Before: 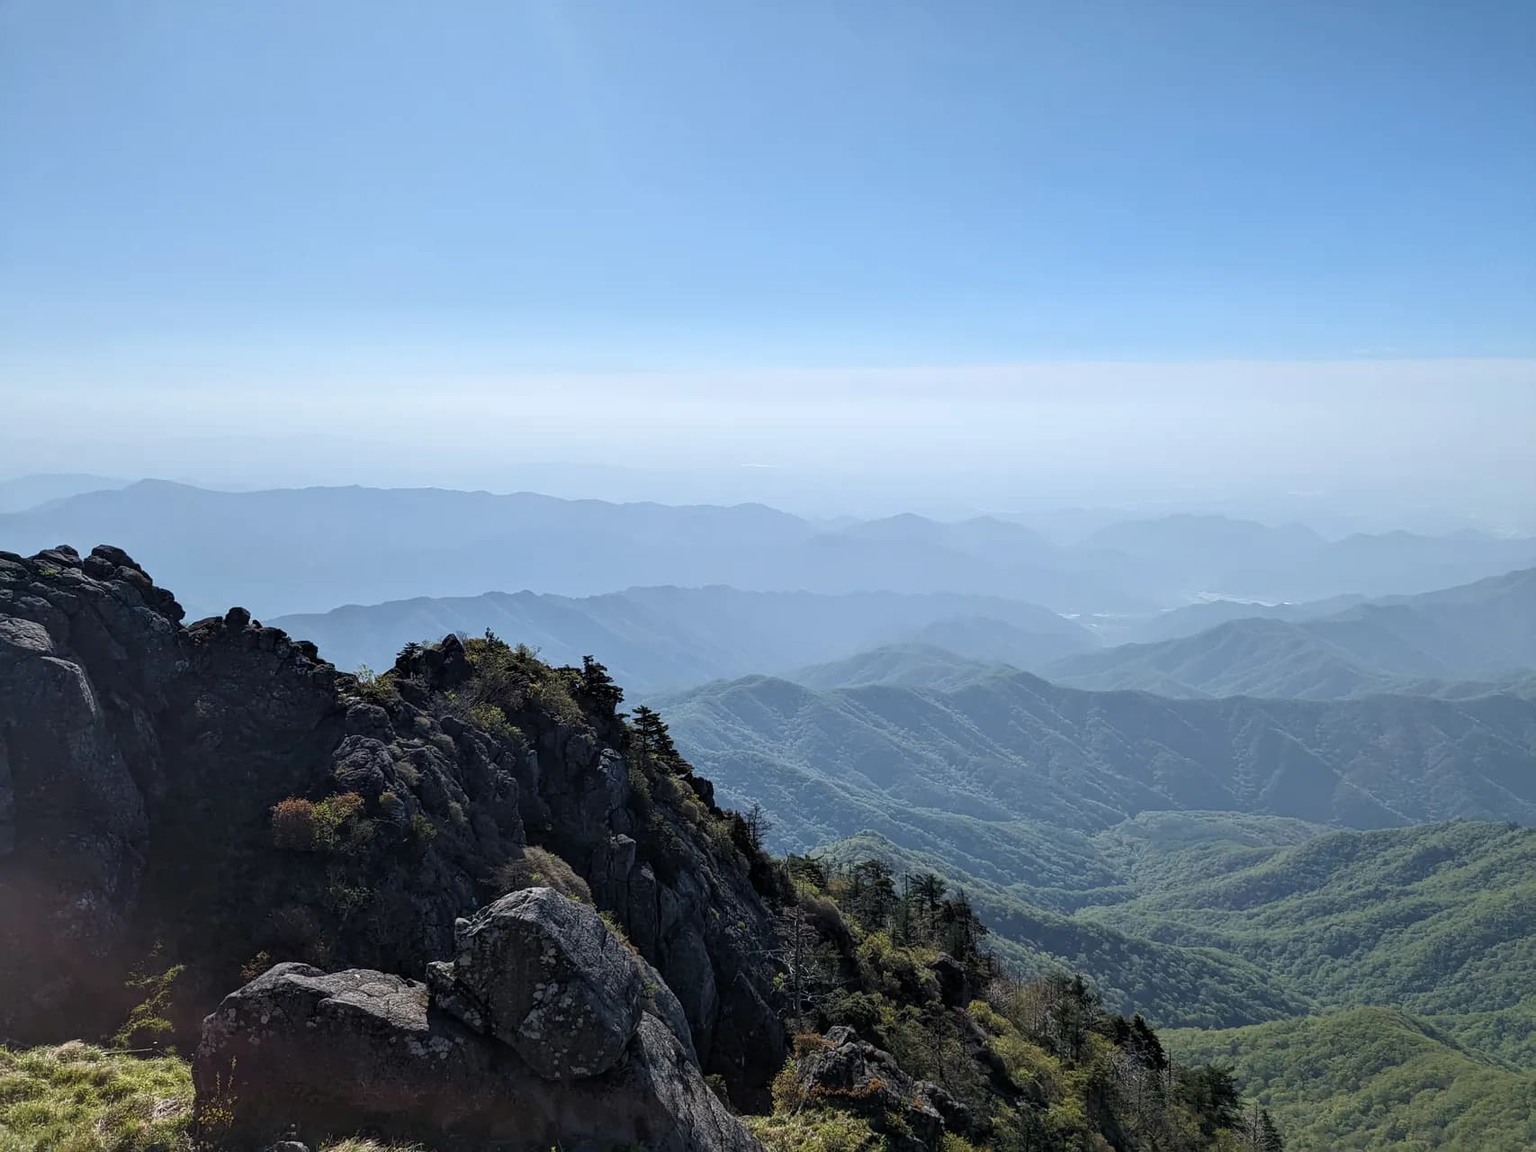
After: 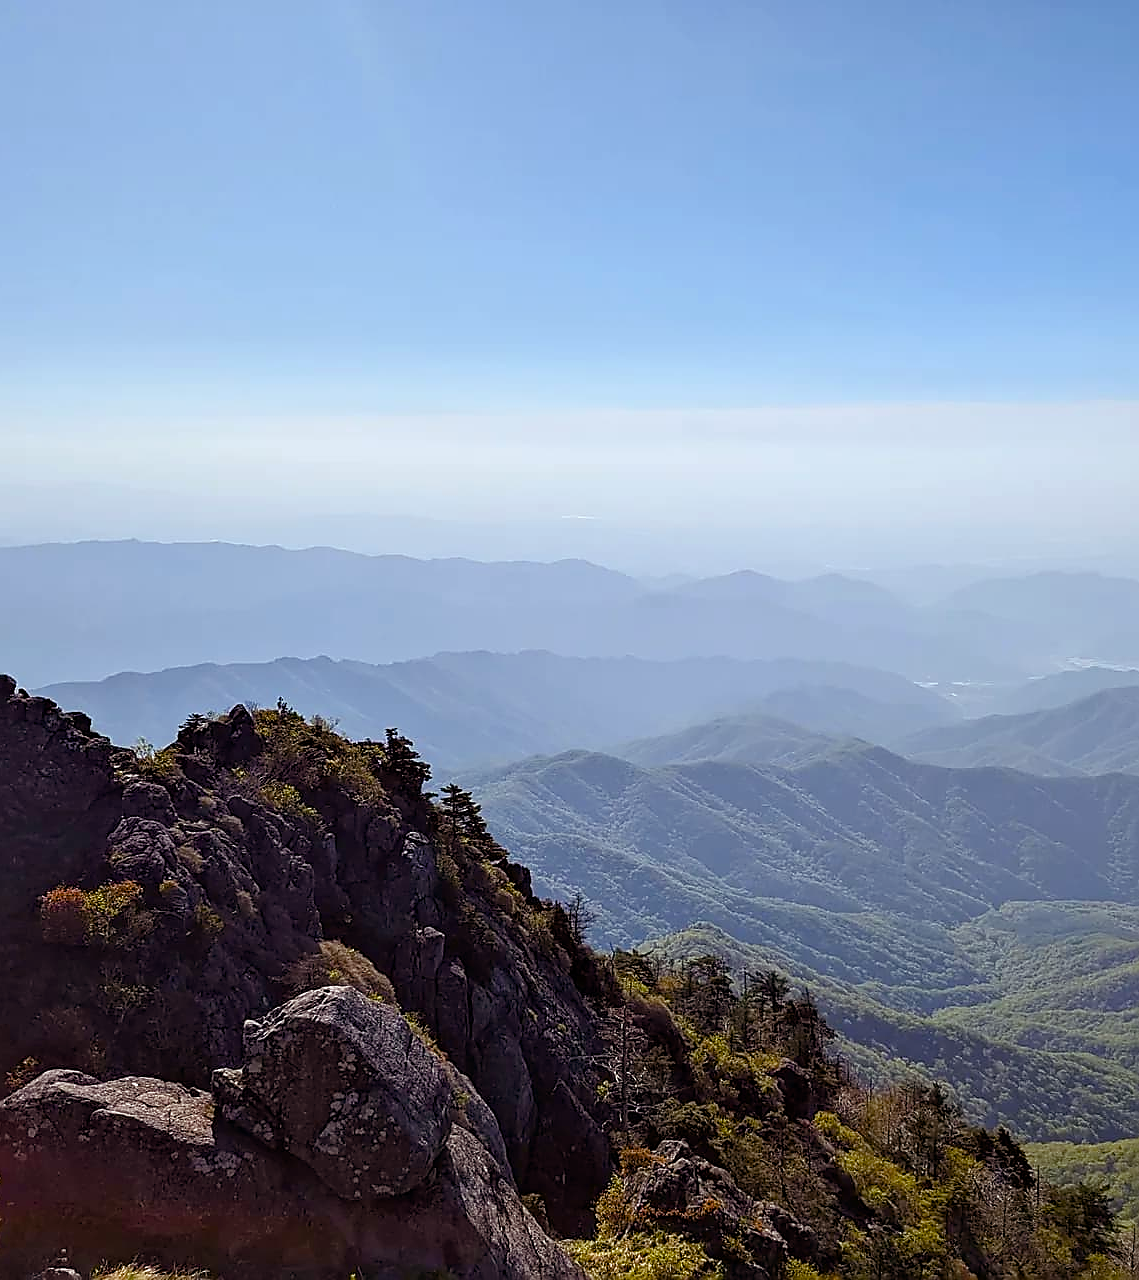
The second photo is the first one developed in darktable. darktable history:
crop and rotate: left 15.349%, right 17.907%
sharpen: radius 1.396, amount 1.243, threshold 0.809
color balance rgb: power › chroma 1.541%, power › hue 27.05°, highlights gain › chroma 1.009%, highlights gain › hue 71.29°, perceptual saturation grading › global saturation 35.075%, perceptual saturation grading › highlights -25.185%, perceptual saturation grading › shadows 50.236%, global vibrance 15.08%
